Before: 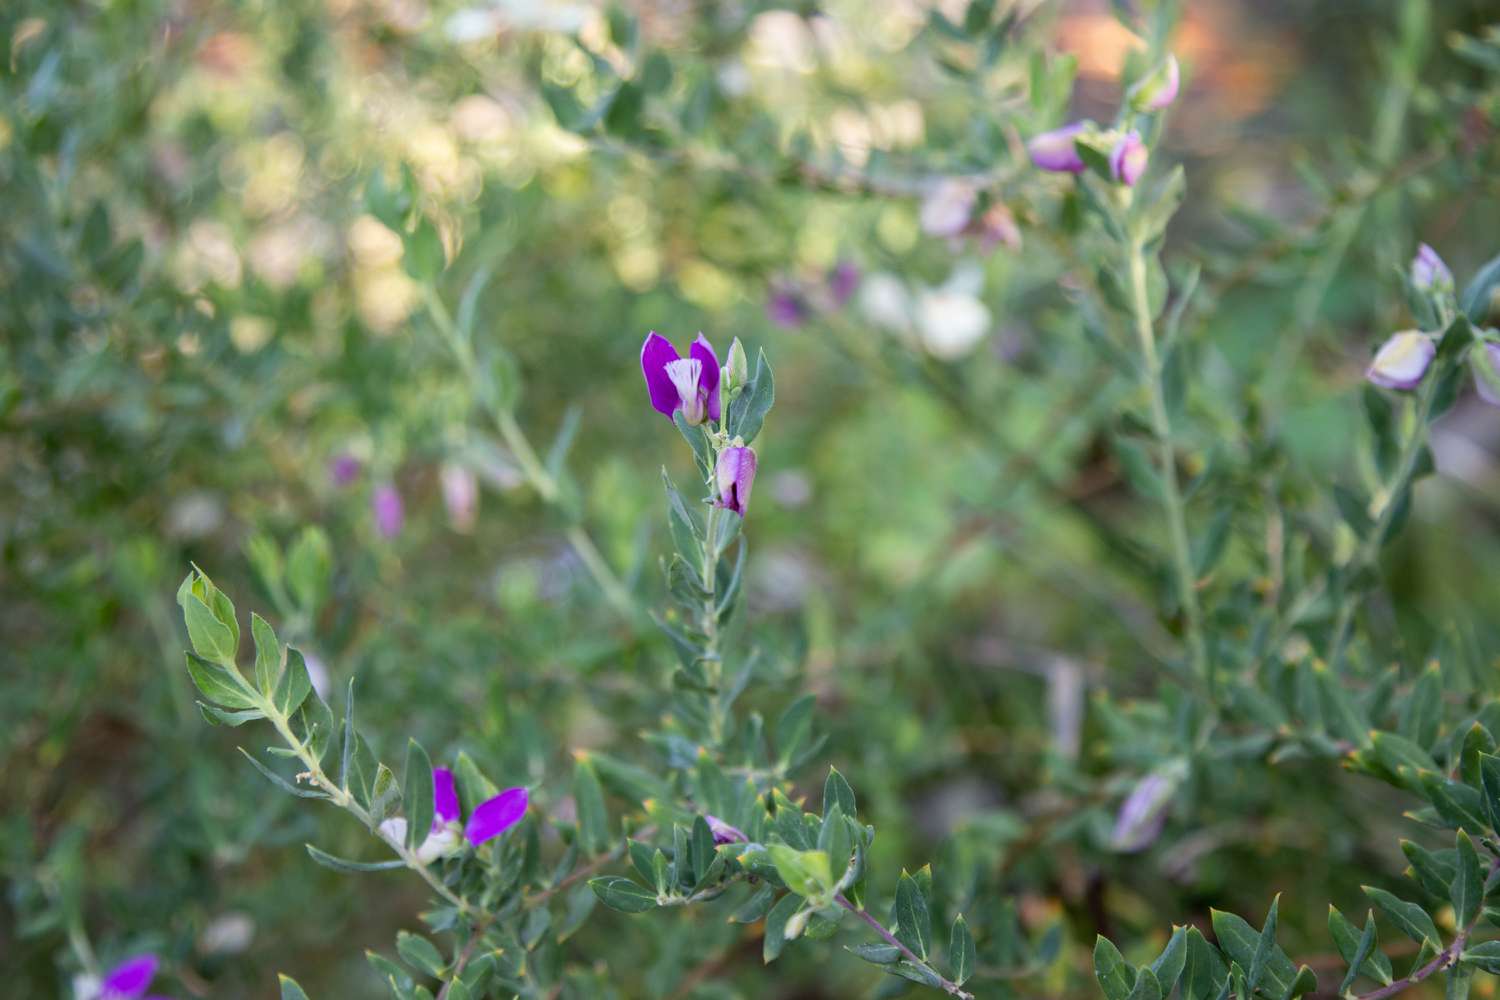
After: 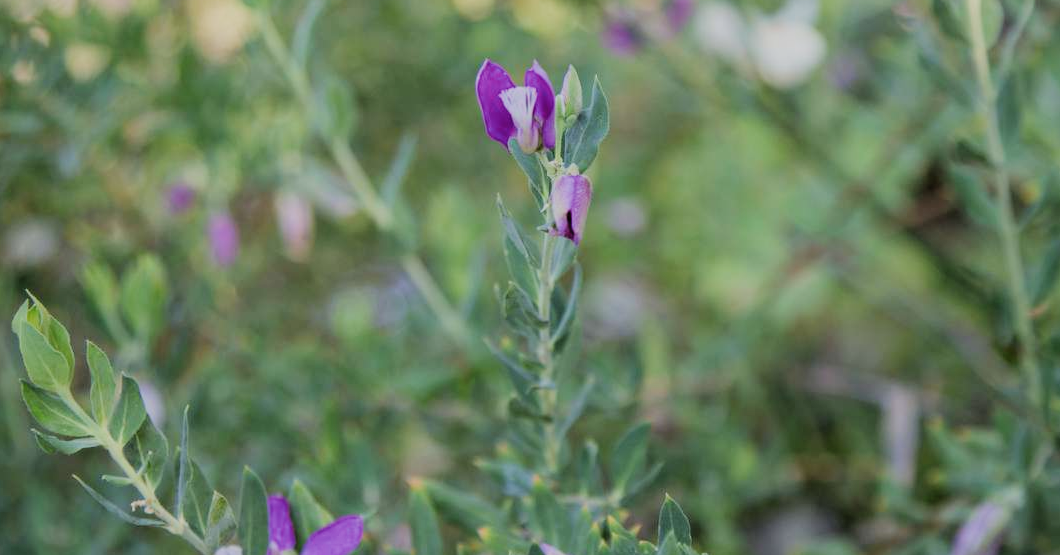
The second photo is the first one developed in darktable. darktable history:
filmic rgb: black relative exposure -7.65 EV, white relative exposure 4.56 EV, hardness 3.61, contrast 0.993, color science v4 (2020), contrast in shadows soft, contrast in highlights soft
crop: left 11.026%, top 27.299%, right 18.281%, bottom 17.164%
